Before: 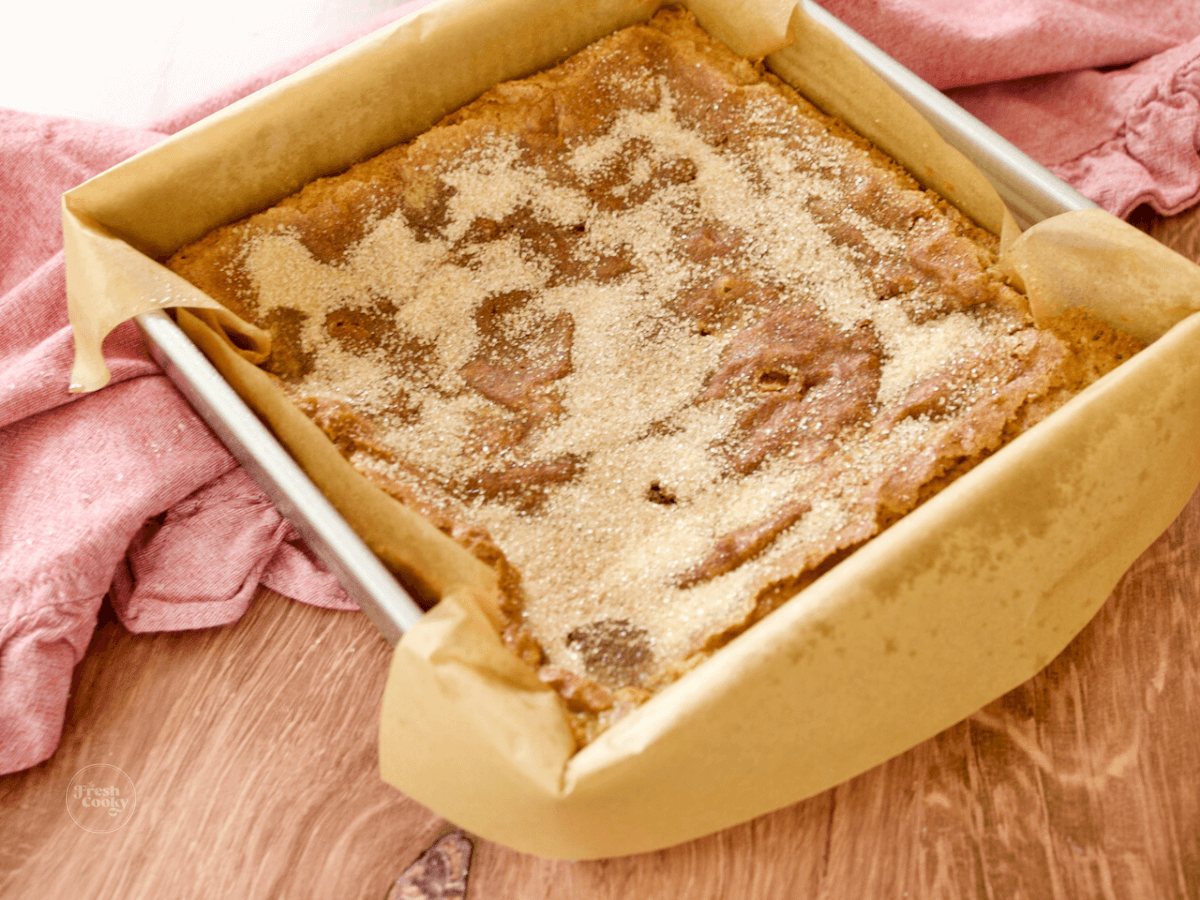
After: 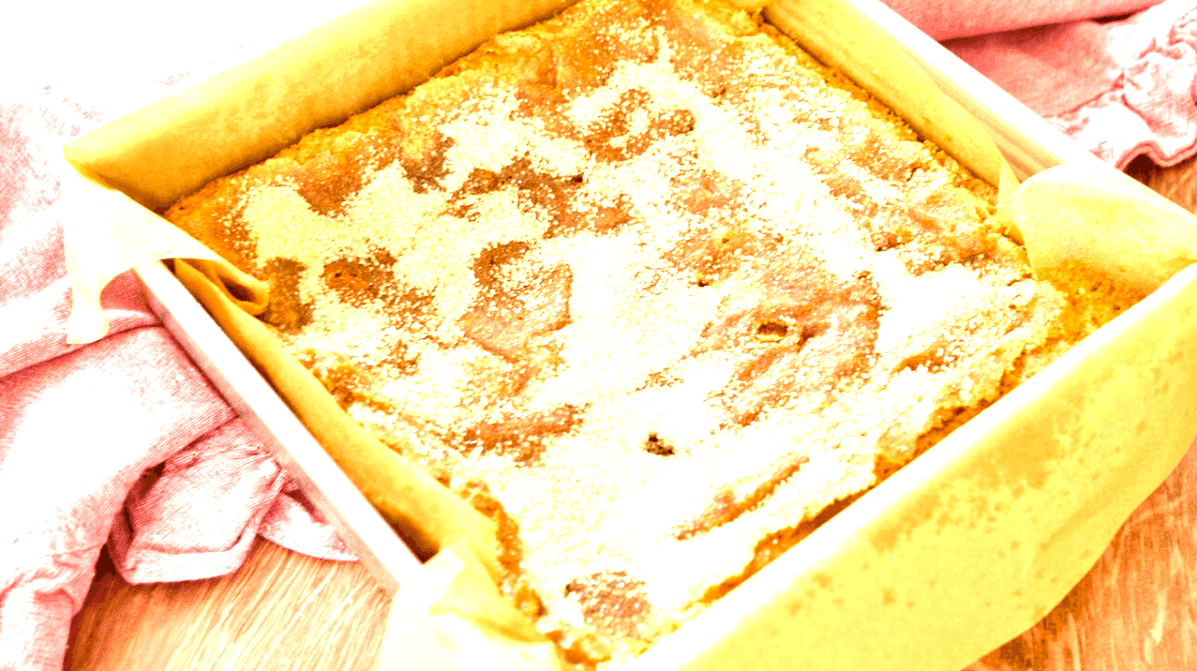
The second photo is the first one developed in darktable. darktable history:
crop: left 0.21%, top 5.498%, bottom 19.891%
exposure: black level correction 0, exposure 1.662 EV, compensate exposure bias true, compensate highlight preservation false
contrast brightness saturation: contrast -0.016, brightness -0.013, saturation 0.034
